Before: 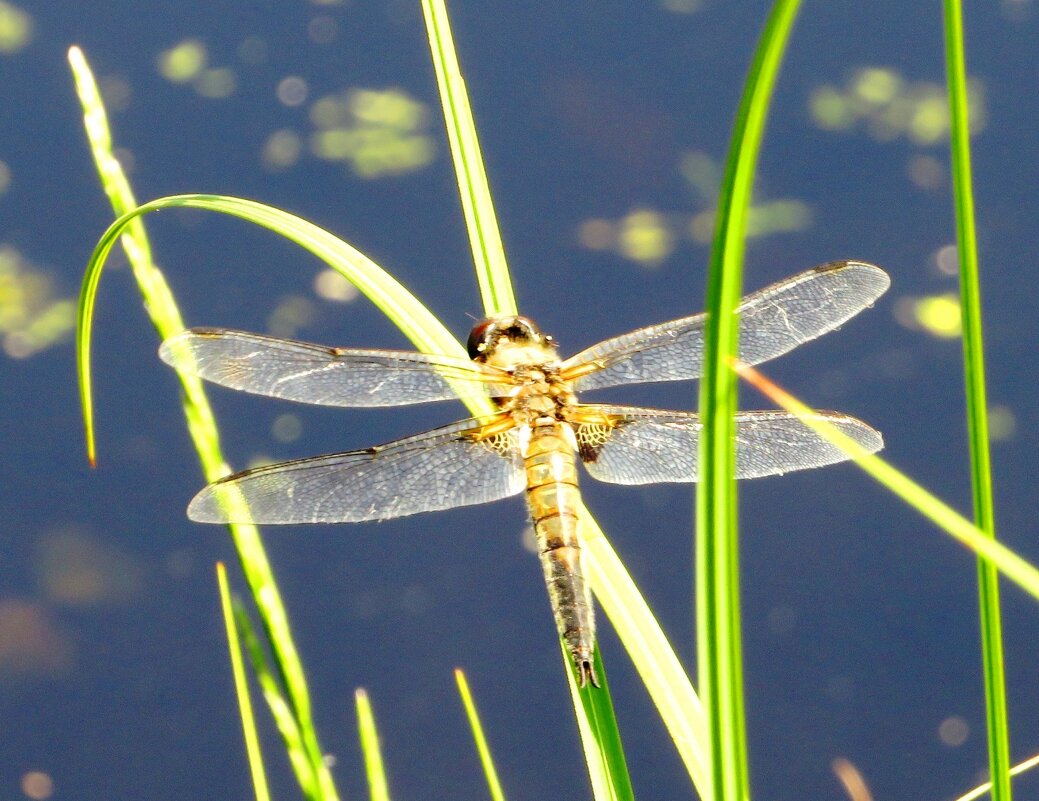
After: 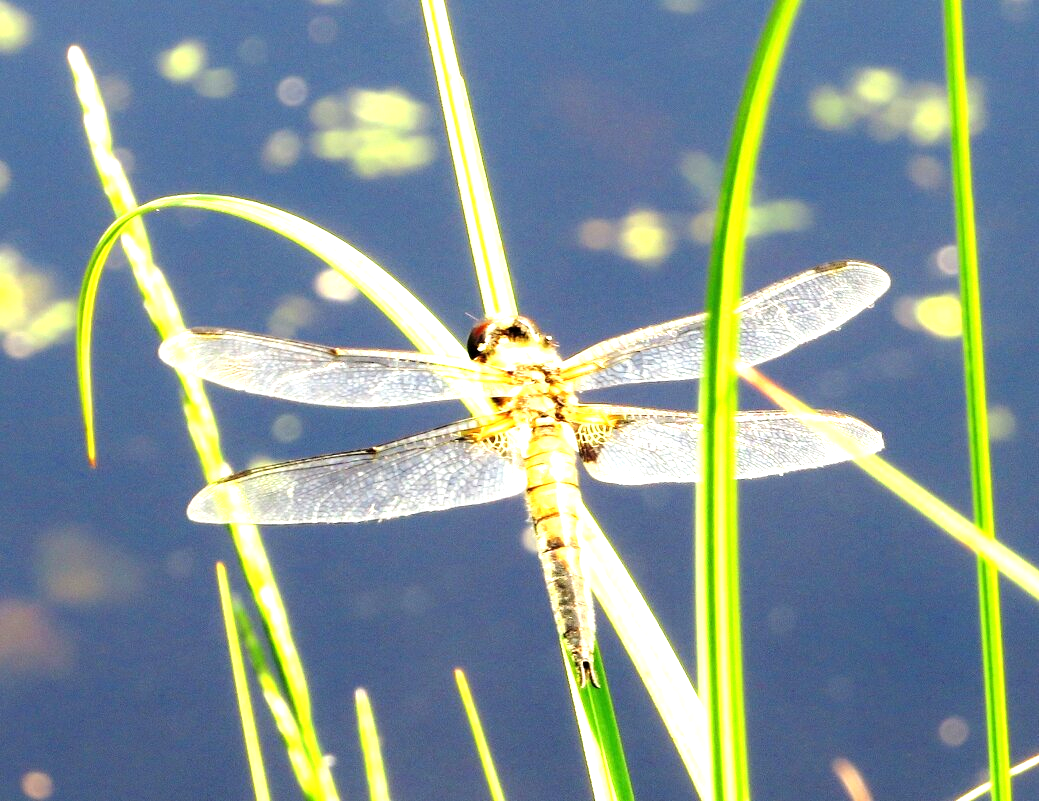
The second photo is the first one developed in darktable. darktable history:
tone equalizer: -8 EV -1.05 EV, -7 EV -1.04 EV, -6 EV -0.865 EV, -5 EV -0.602 EV, -3 EV 0.567 EV, -2 EV 0.842 EV, -1 EV 0.989 EV, +0 EV 1.06 EV
